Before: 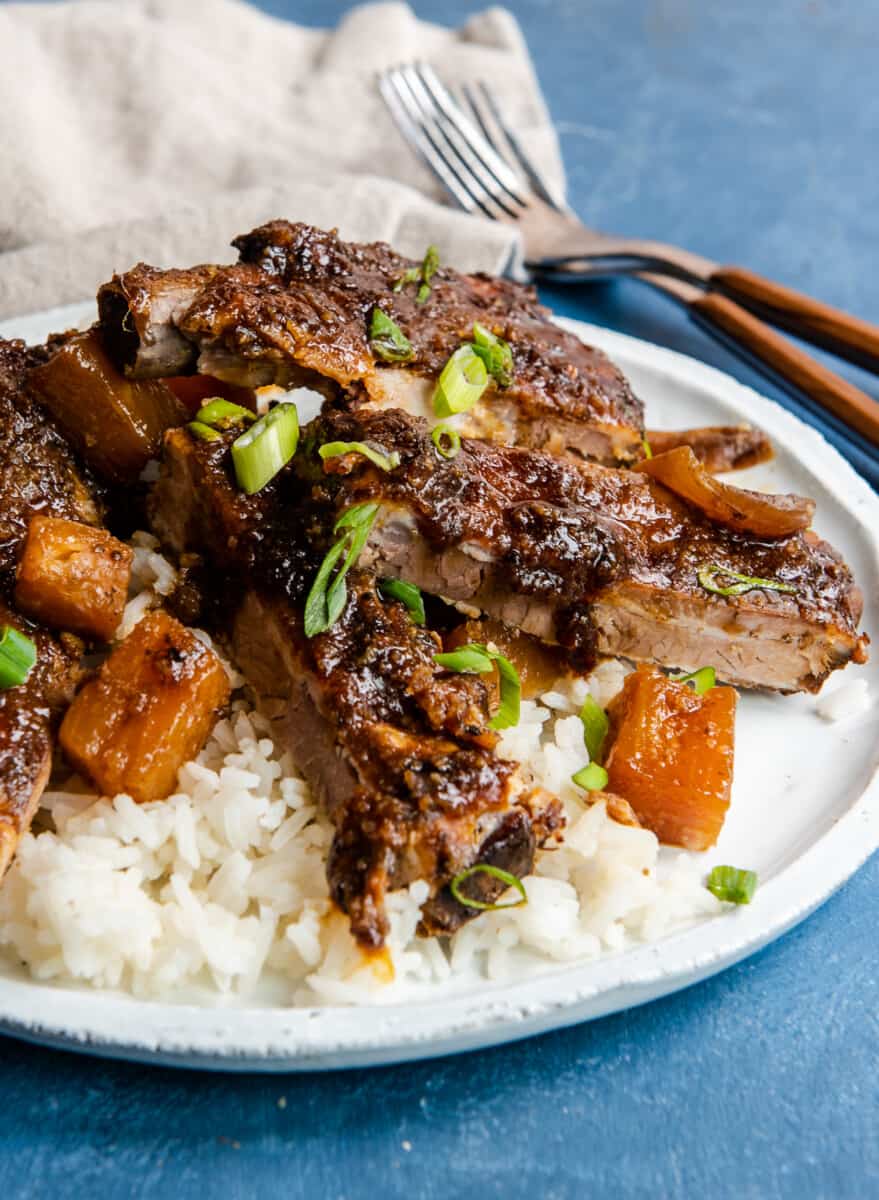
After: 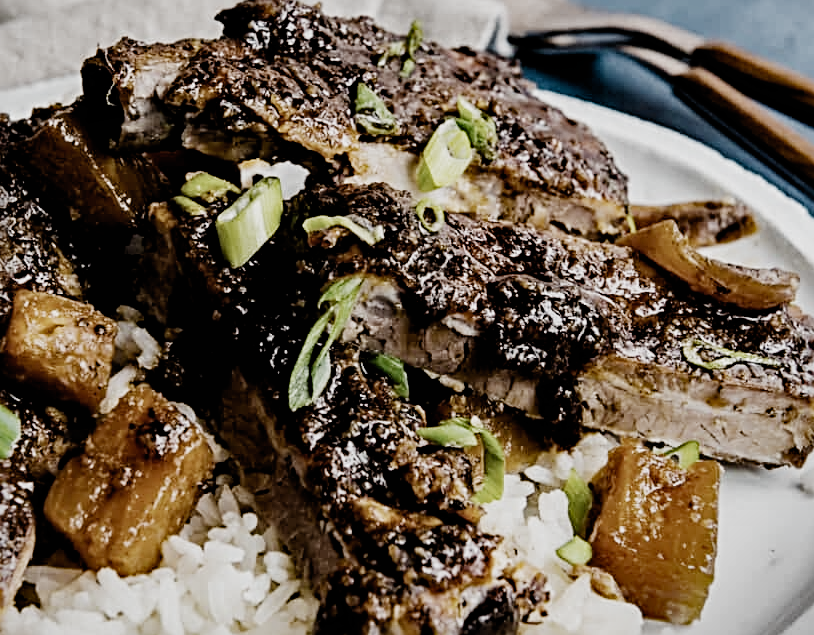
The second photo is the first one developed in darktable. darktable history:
sharpen: radius 3.963
crop: left 1.823%, top 18.907%, right 5.512%, bottom 28.143%
shadows and highlights: shadows 20.97, highlights -81.74, soften with gaussian
filmic rgb: black relative exposure -5.08 EV, white relative exposure 3.98 EV, hardness 2.9, contrast 1.296, highlights saturation mix -28.87%, preserve chrominance no, color science v5 (2021)
haze removal: adaptive false
tone curve: curves: ch0 [(0, 0) (0.003, 0.003) (0.011, 0.011) (0.025, 0.025) (0.044, 0.044) (0.069, 0.069) (0.1, 0.099) (0.136, 0.135) (0.177, 0.177) (0.224, 0.224) (0.277, 0.276) (0.335, 0.334) (0.399, 0.398) (0.468, 0.467) (0.543, 0.547) (0.623, 0.626) (0.709, 0.712) (0.801, 0.802) (0.898, 0.898) (1, 1)], color space Lab, independent channels, preserve colors none
exposure: exposure 0.026 EV, compensate exposure bias true, compensate highlight preservation false
